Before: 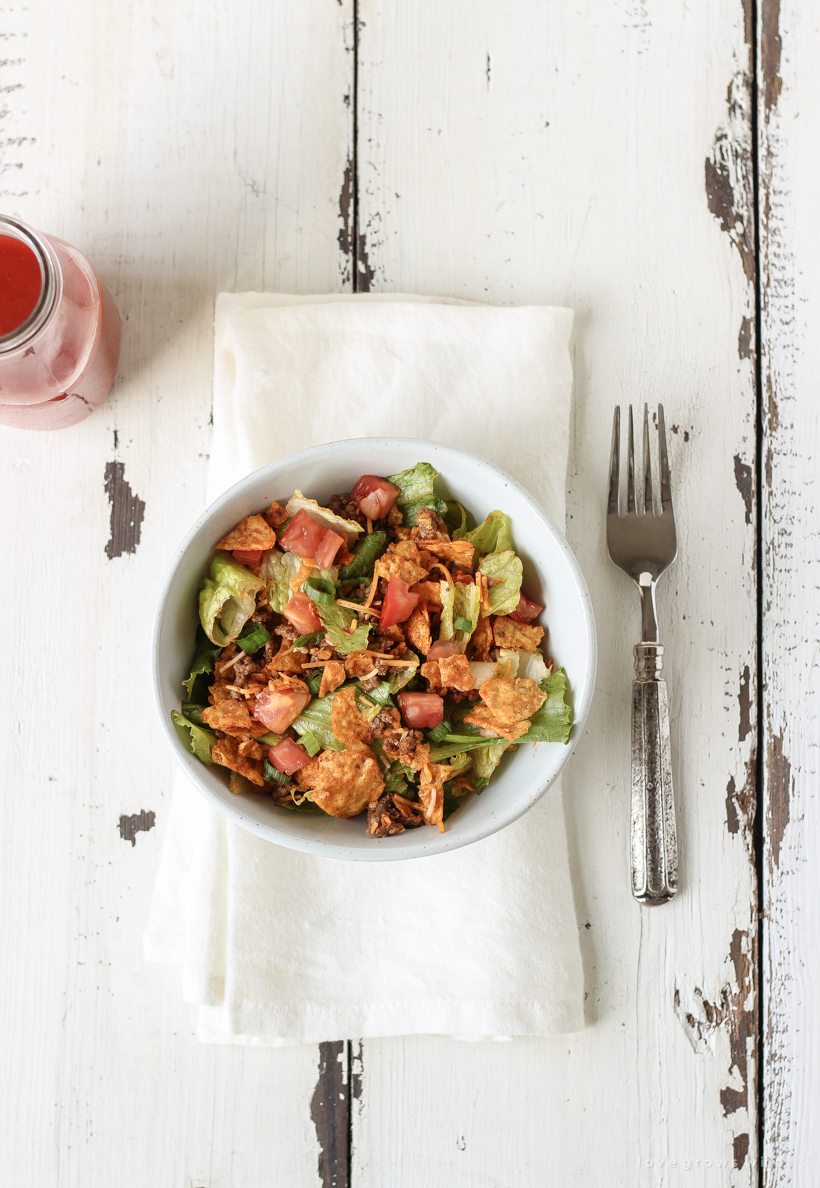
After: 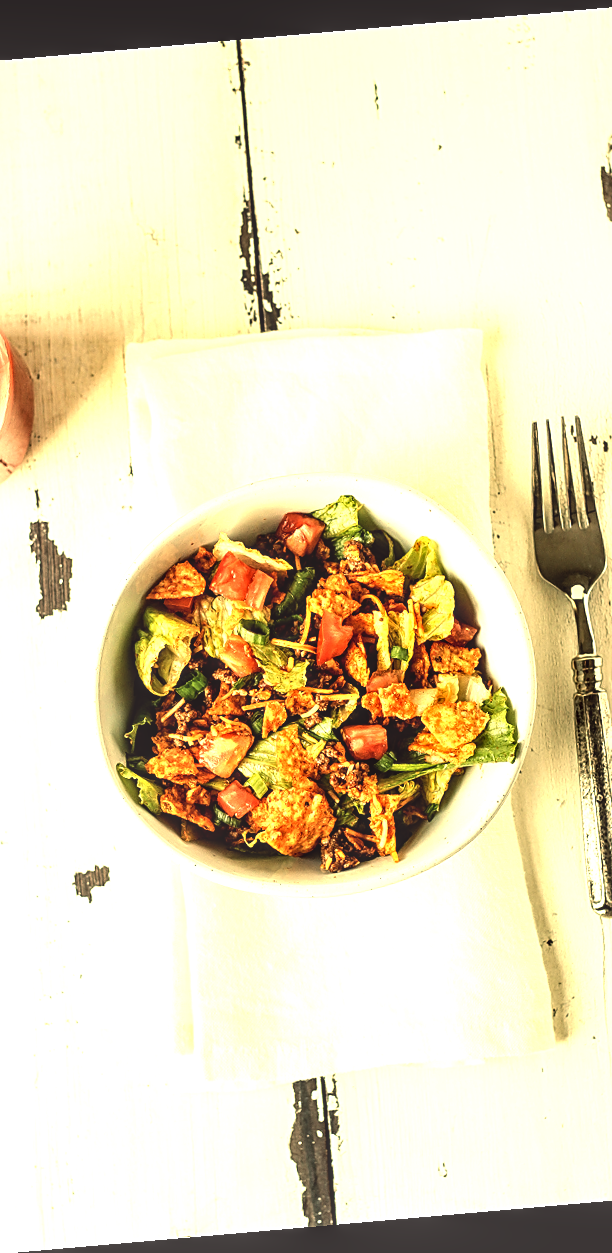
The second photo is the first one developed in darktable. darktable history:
tone equalizer: -8 EV -0.75 EV, -7 EV -0.7 EV, -6 EV -0.6 EV, -5 EV -0.4 EV, -3 EV 0.4 EV, -2 EV 0.6 EV, -1 EV 0.7 EV, +0 EV 0.75 EV, edges refinement/feathering 500, mask exposure compensation -1.57 EV, preserve details no
local contrast: on, module defaults
rotate and perspective: rotation -4.98°, automatic cropping off
crop and rotate: left 12.648%, right 20.685%
sharpen: on, module defaults
color balance: mode lift, gamma, gain (sRGB), lift [1.014, 0.966, 0.918, 0.87], gamma [0.86, 0.734, 0.918, 0.976], gain [1.063, 1.13, 1.063, 0.86]
color correction: highlights a* -0.95, highlights b* 4.5, shadows a* 3.55
